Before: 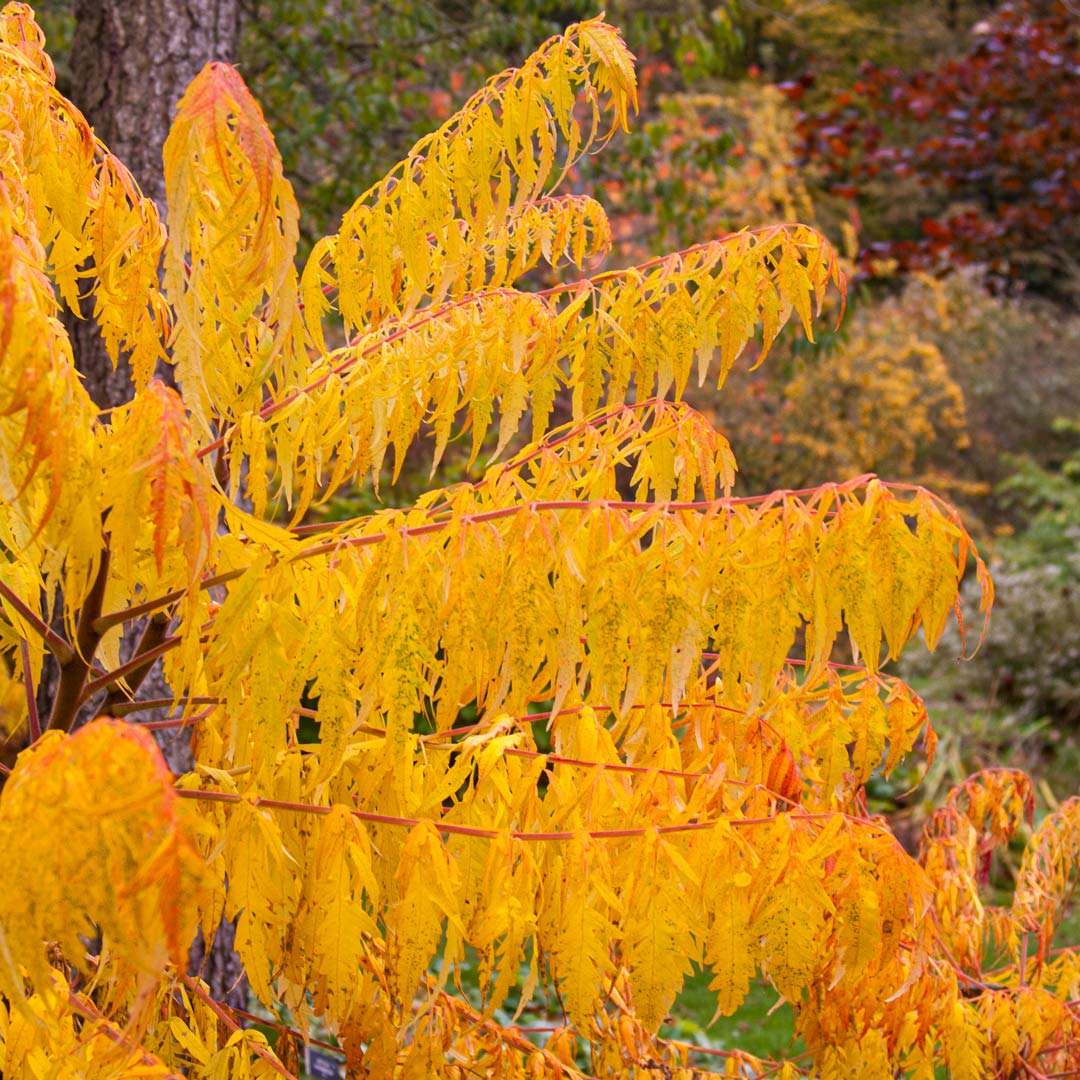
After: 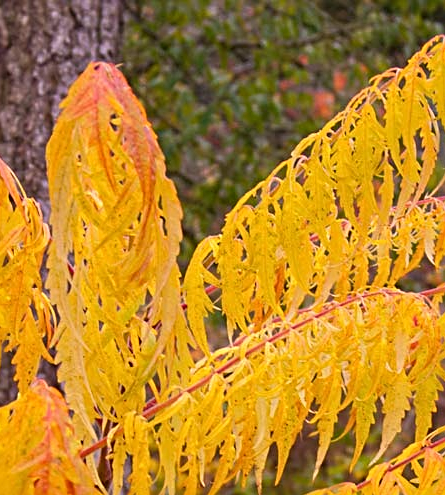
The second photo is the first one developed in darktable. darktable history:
sharpen: radius 2.785
tone equalizer: edges refinement/feathering 500, mask exposure compensation -1.57 EV, preserve details no
crop and rotate: left 10.929%, top 0.062%, right 47.84%, bottom 54.017%
